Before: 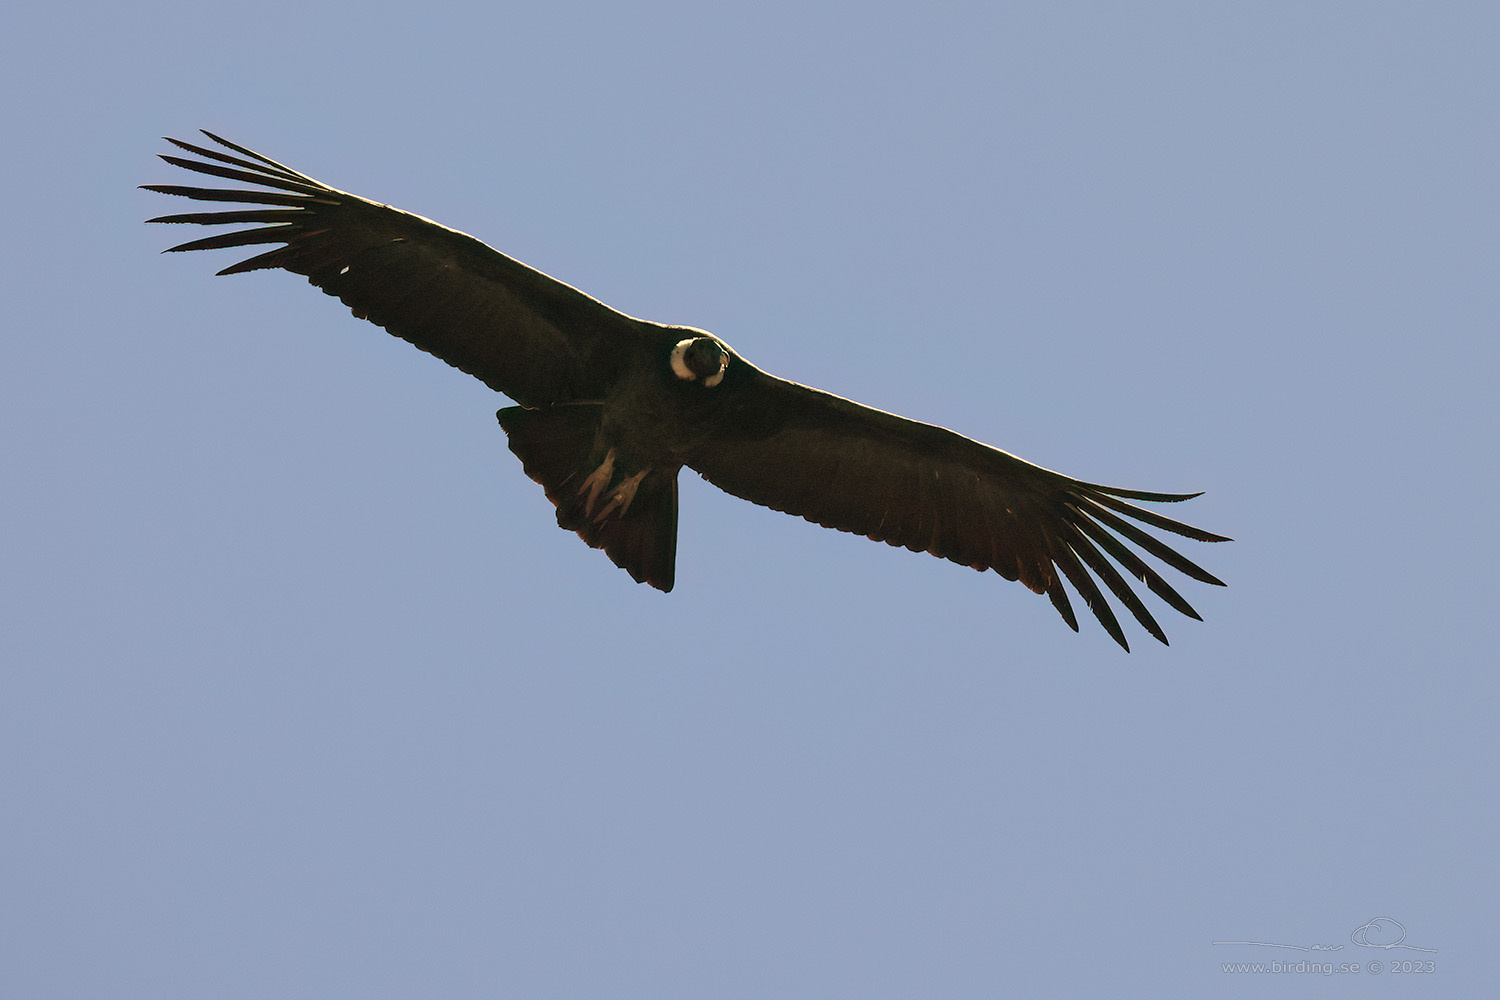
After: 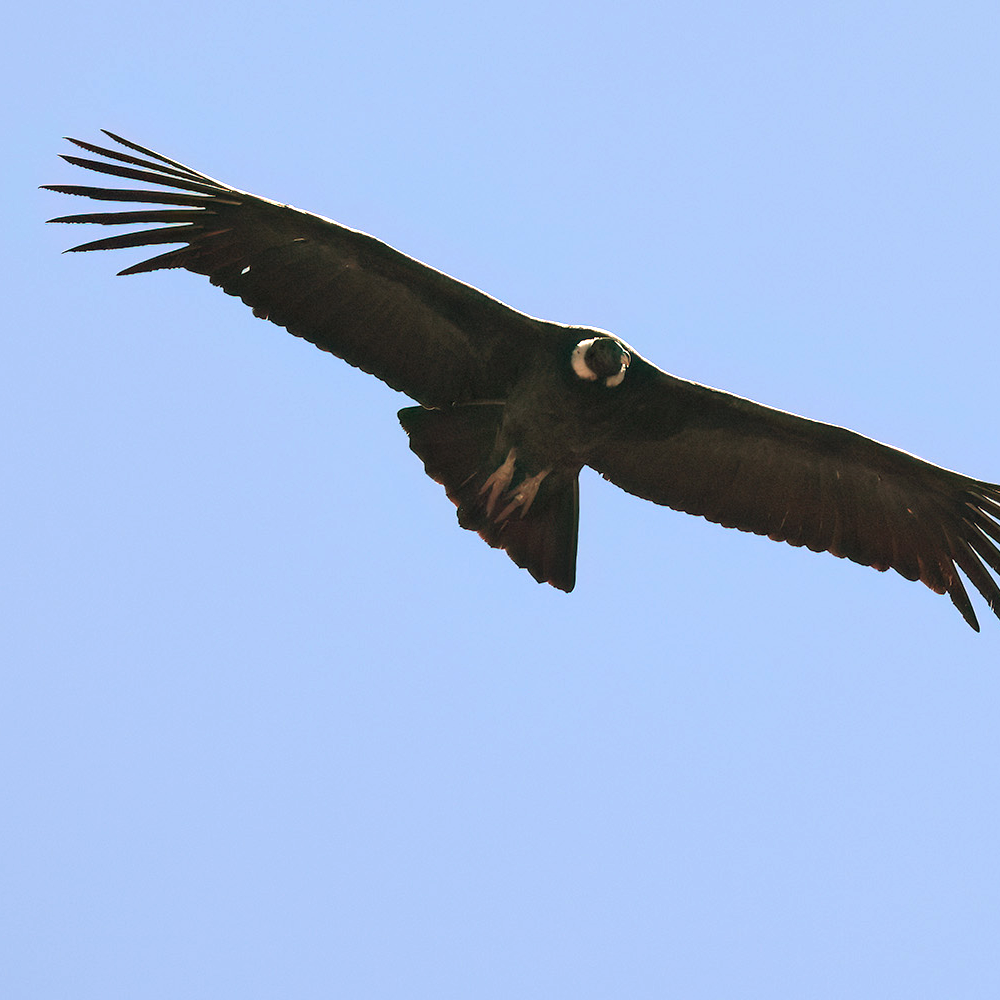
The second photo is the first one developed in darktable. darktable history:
color correction: highlights a* -0.772, highlights b* -8.92
exposure: black level correction 0, exposure 0.7 EV, compensate exposure bias true, compensate highlight preservation false
crop and rotate: left 6.617%, right 26.717%
